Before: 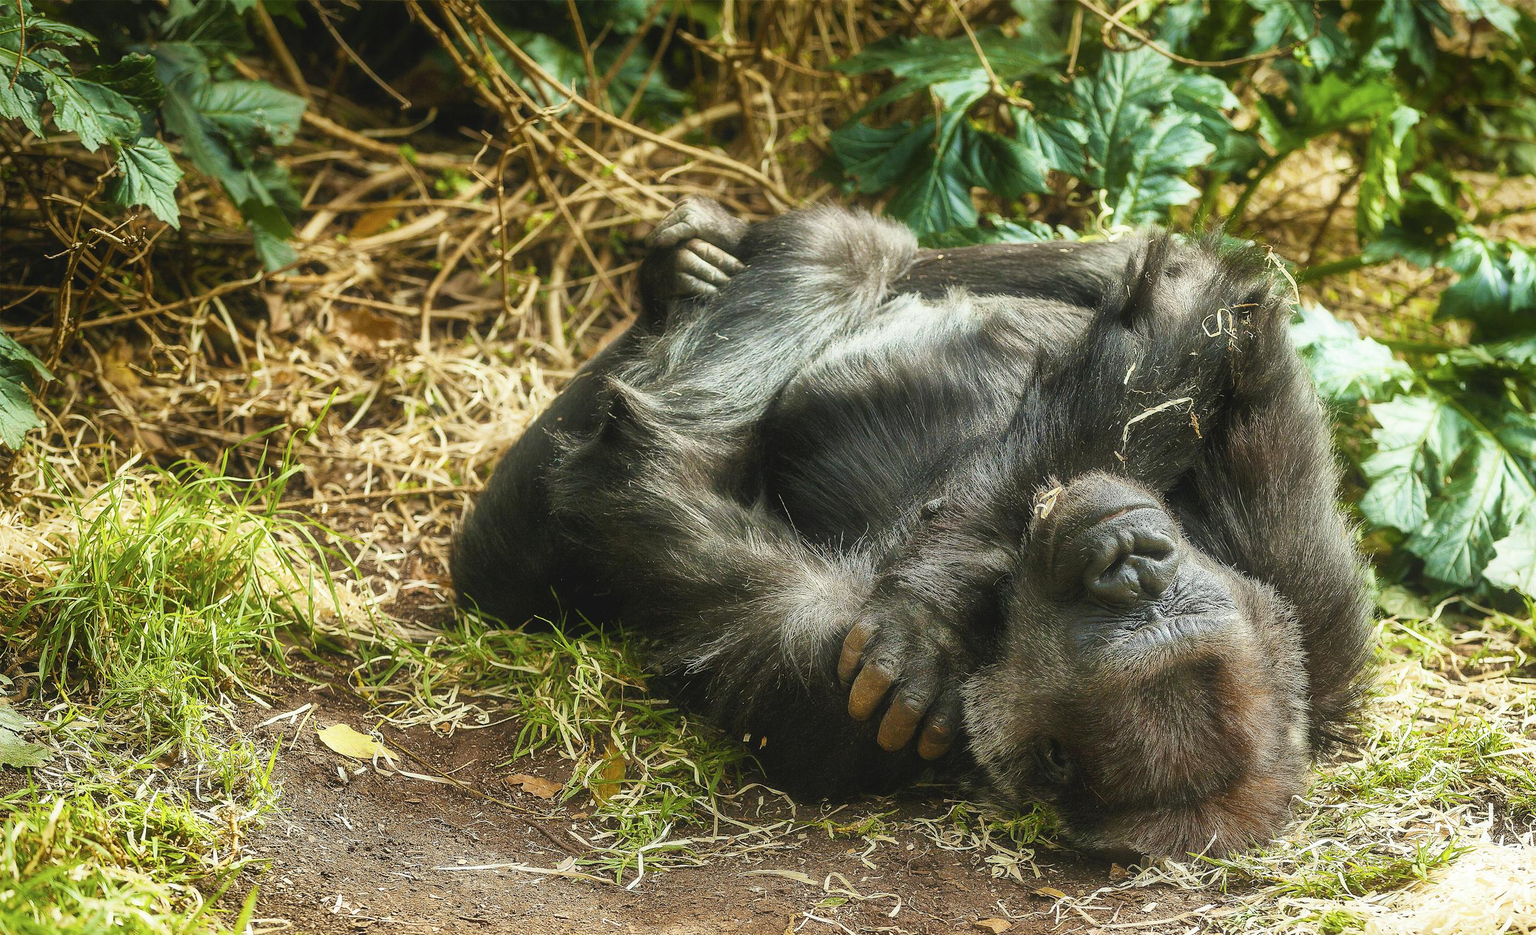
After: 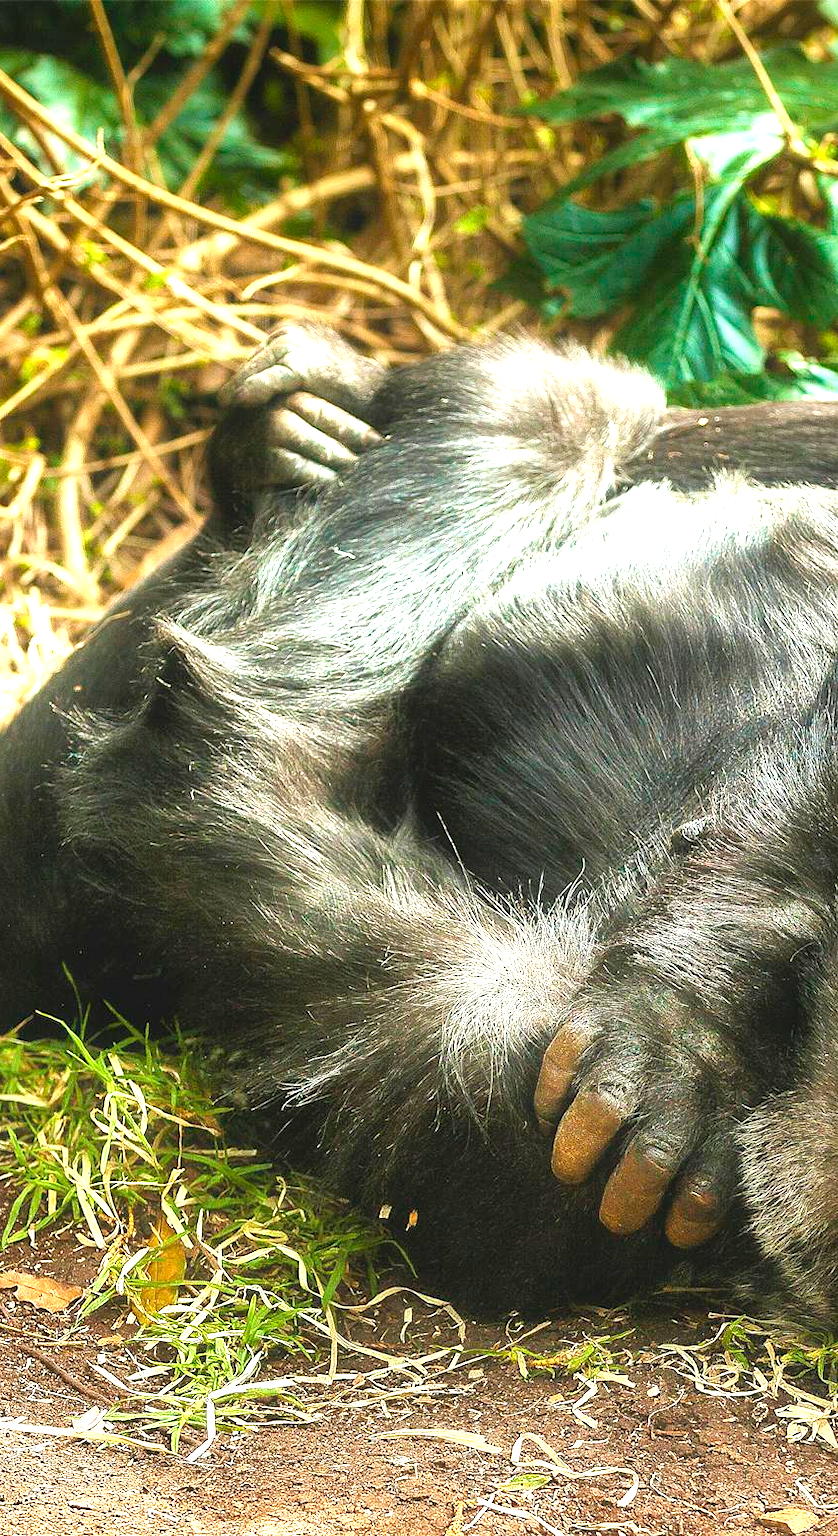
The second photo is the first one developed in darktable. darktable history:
crop: left 33.36%, right 33.36%
exposure: black level correction 0, exposure 1.2 EV, compensate exposure bias true, compensate highlight preservation false
shadows and highlights: shadows 20.55, highlights -20.99, soften with gaussian
